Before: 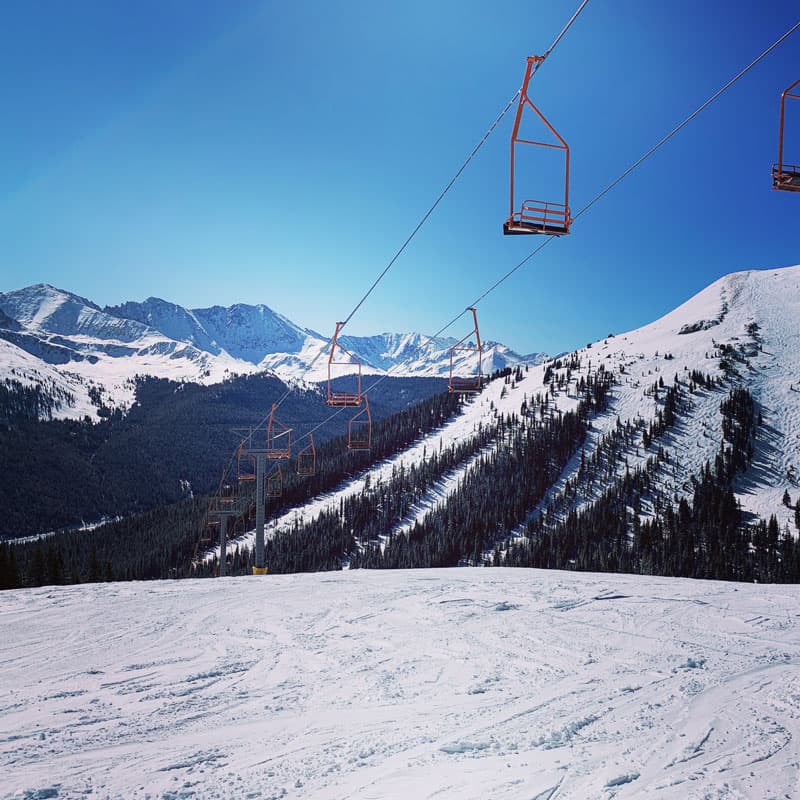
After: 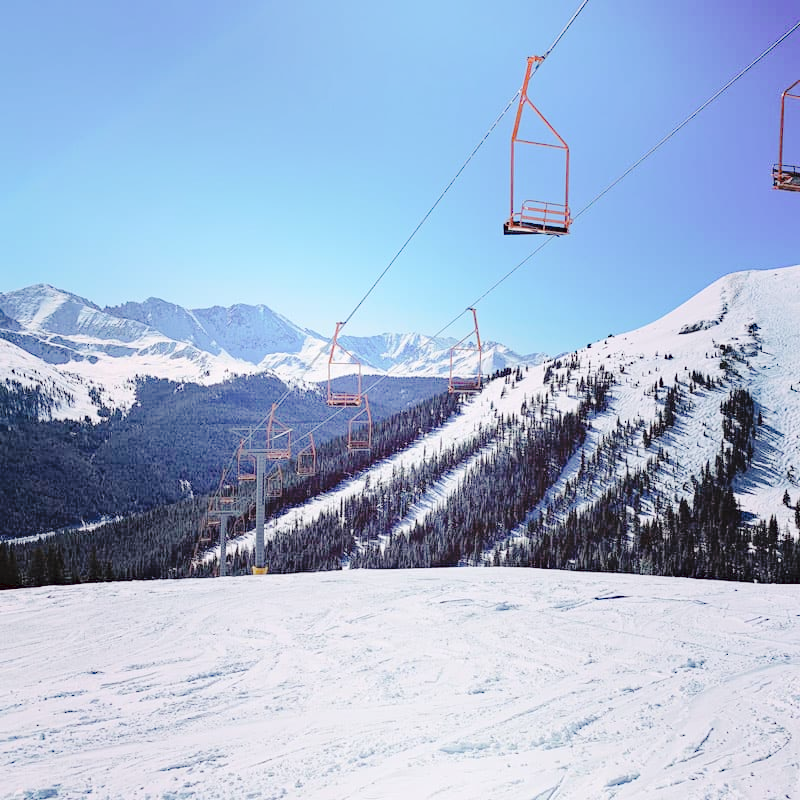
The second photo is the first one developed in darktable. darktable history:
contrast brightness saturation: brightness 0.28
haze removal: compatibility mode true, adaptive false
tone curve: curves: ch0 [(0, 0) (0.003, 0.034) (0.011, 0.038) (0.025, 0.046) (0.044, 0.054) (0.069, 0.06) (0.1, 0.079) (0.136, 0.114) (0.177, 0.151) (0.224, 0.213) (0.277, 0.293) (0.335, 0.385) (0.399, 0.482) (0.468, 0.578) (0.543, 0.655) (0.623, 0.724) (0.709, 0.786) (0.801, 0.854) (0.898, 0.922) (1, 1)], preserve colors none
